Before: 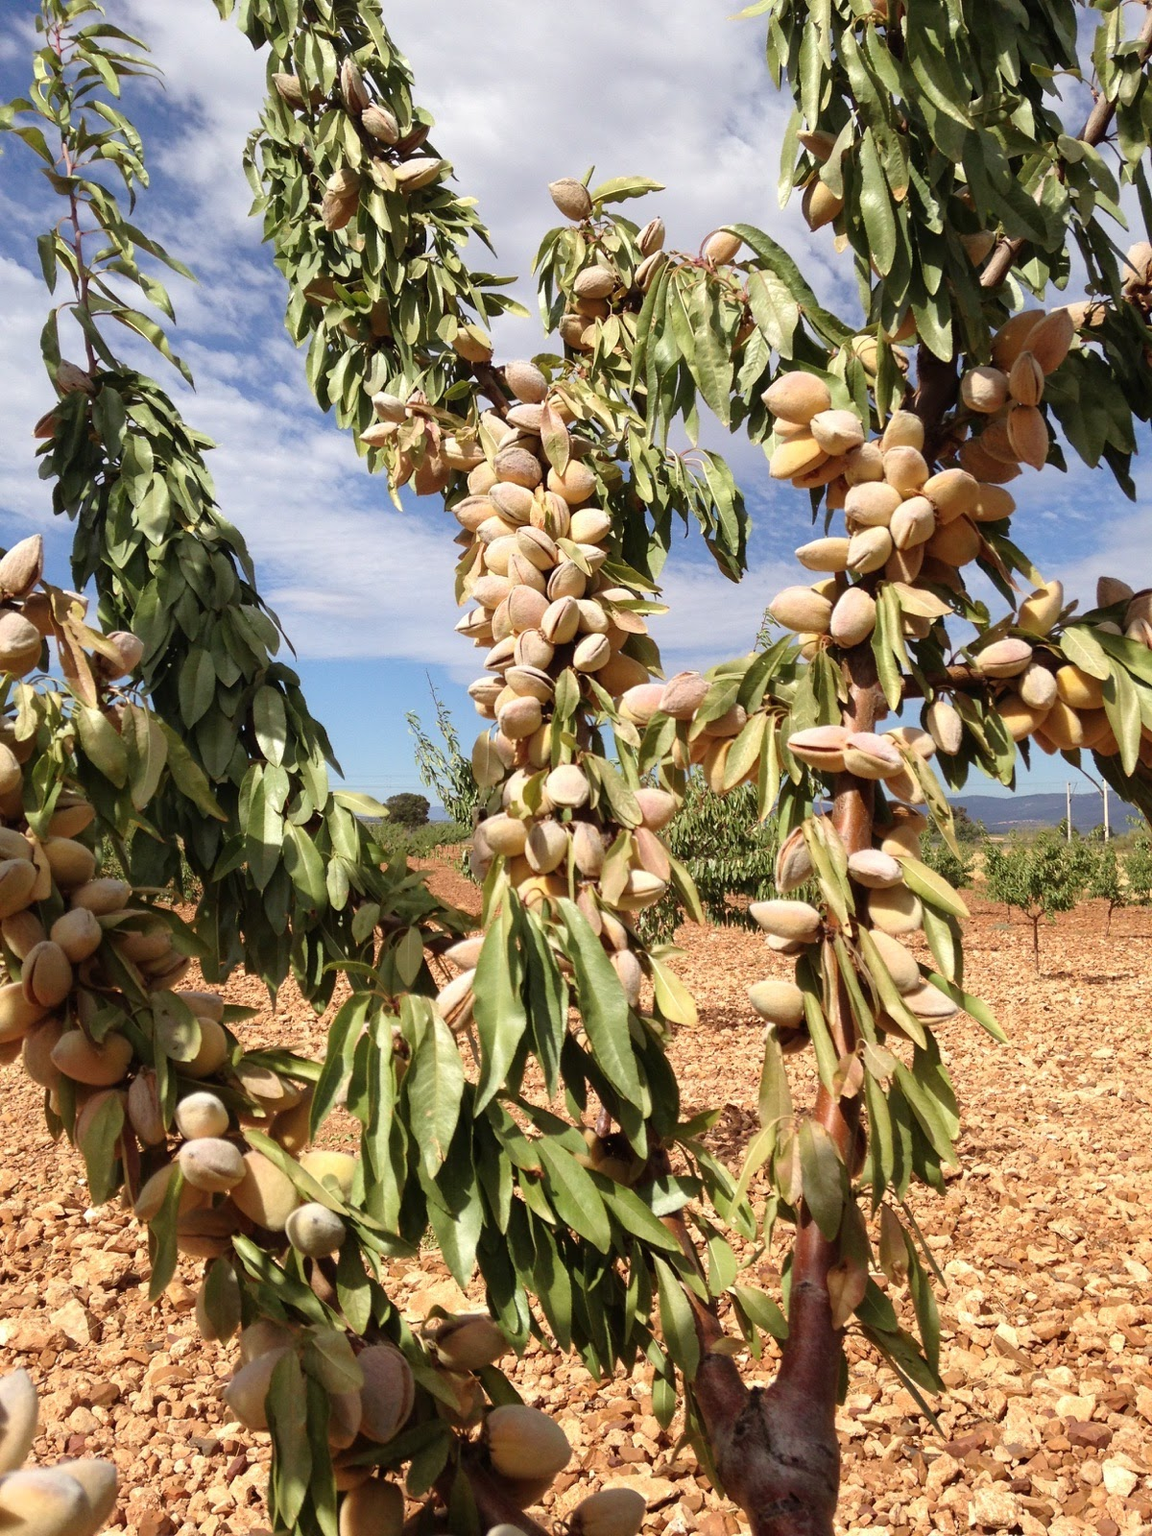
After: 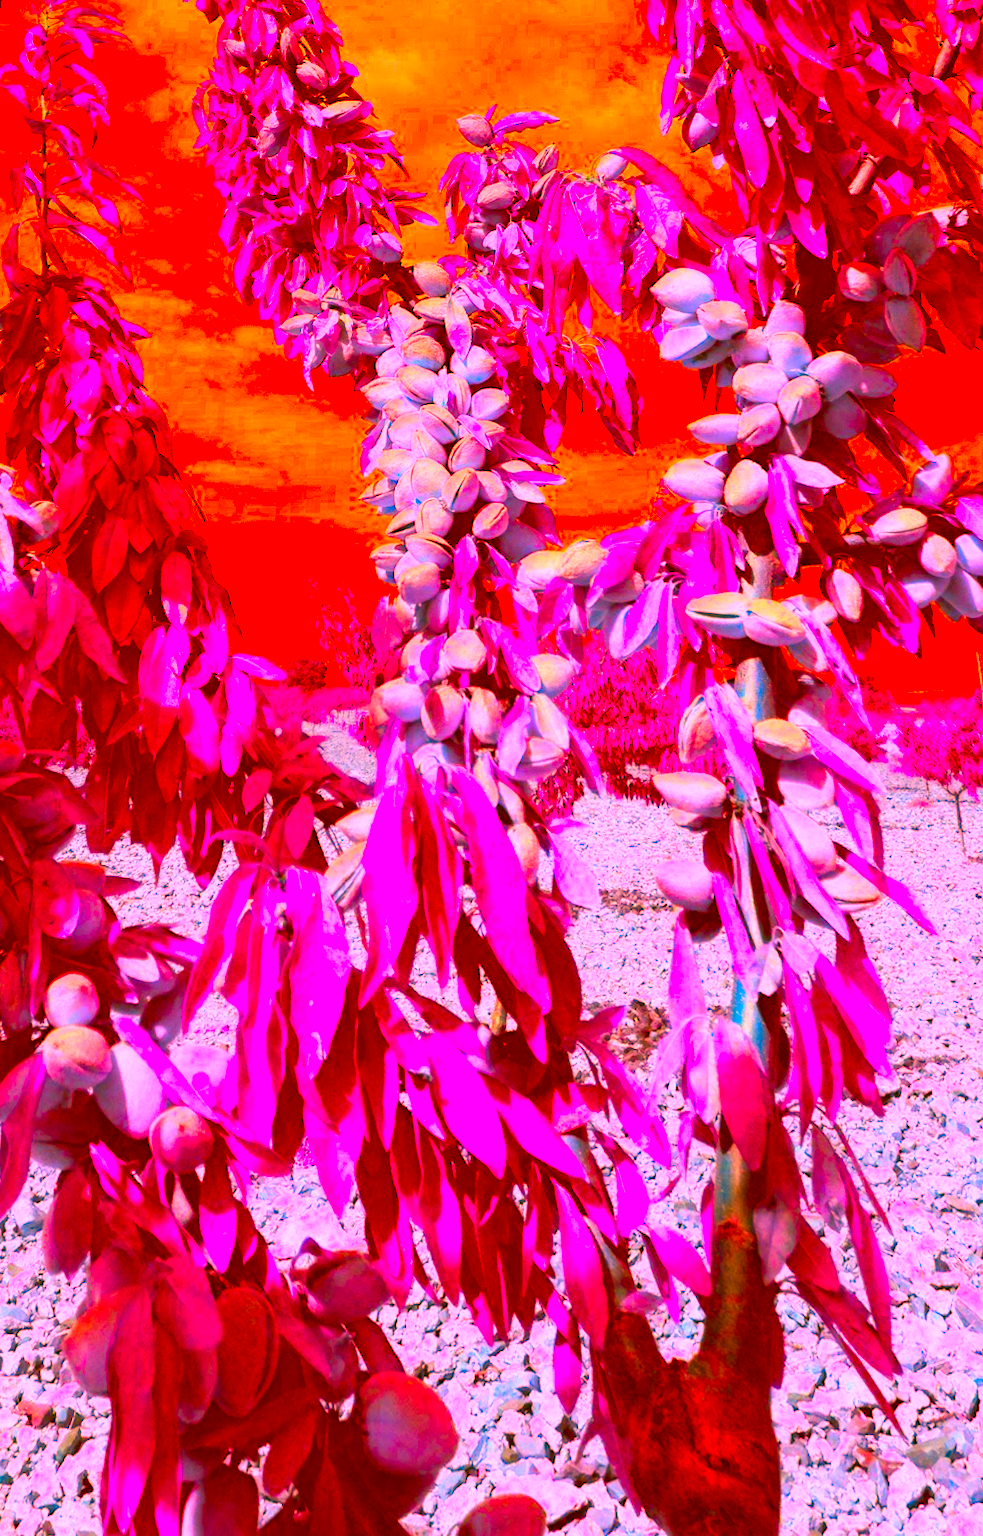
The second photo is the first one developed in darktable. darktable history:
rotate and perspective: rotation 0.72°, lens shift (vertical) -0.352, lens shift (horizontal) -0.051, crop left 0.152, crop right 0.859, crop top 0.019, crop bottom 0.964
exposure: exposure 0.669 EV, compensate highlight preservation false
contrast brightness saturation: contrast 0.04, saturation 0.07
color correction: highlights a* -39.68, highlights b* -40, shadows a* -40, shadows b* -40, saturation -3
haze removal: strength 0.29, distance 0.25, compatibility mode true, adaptive false
